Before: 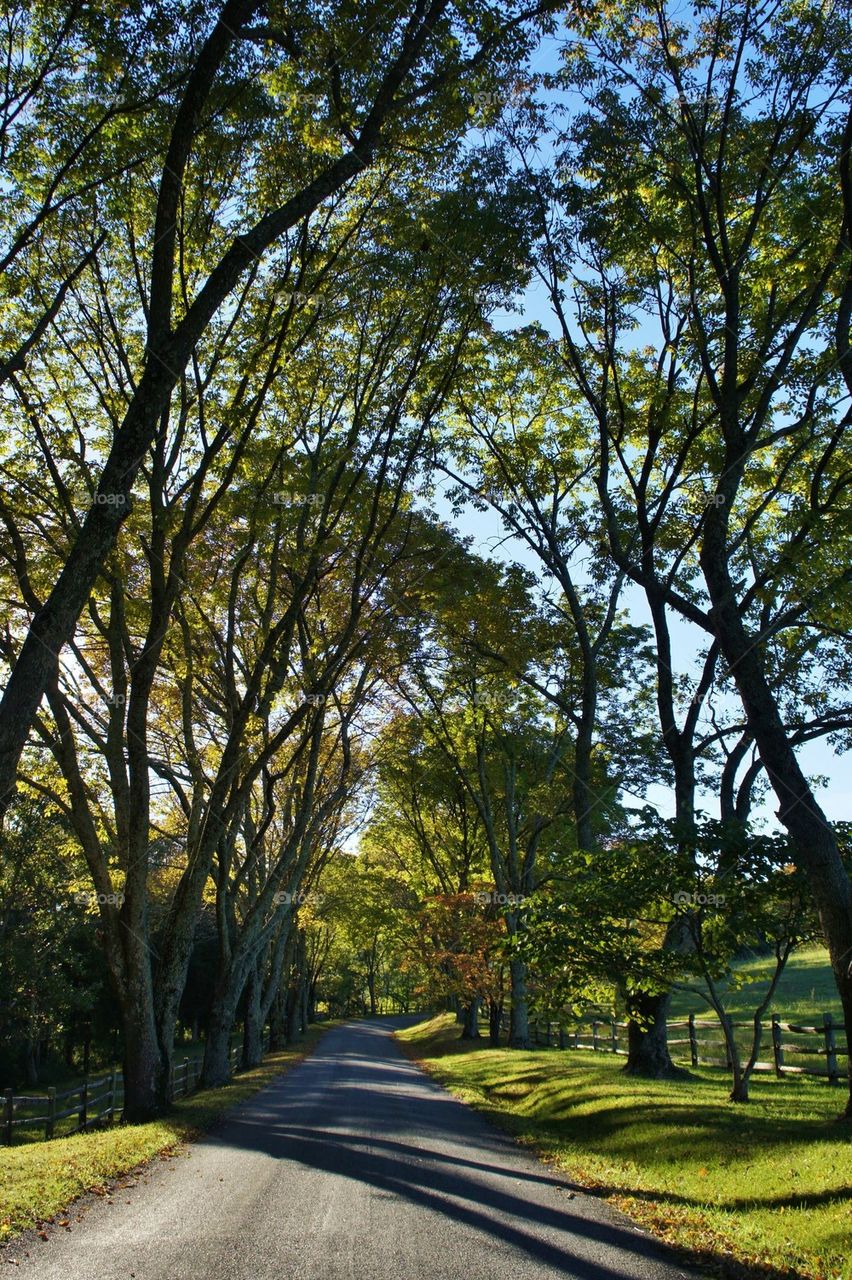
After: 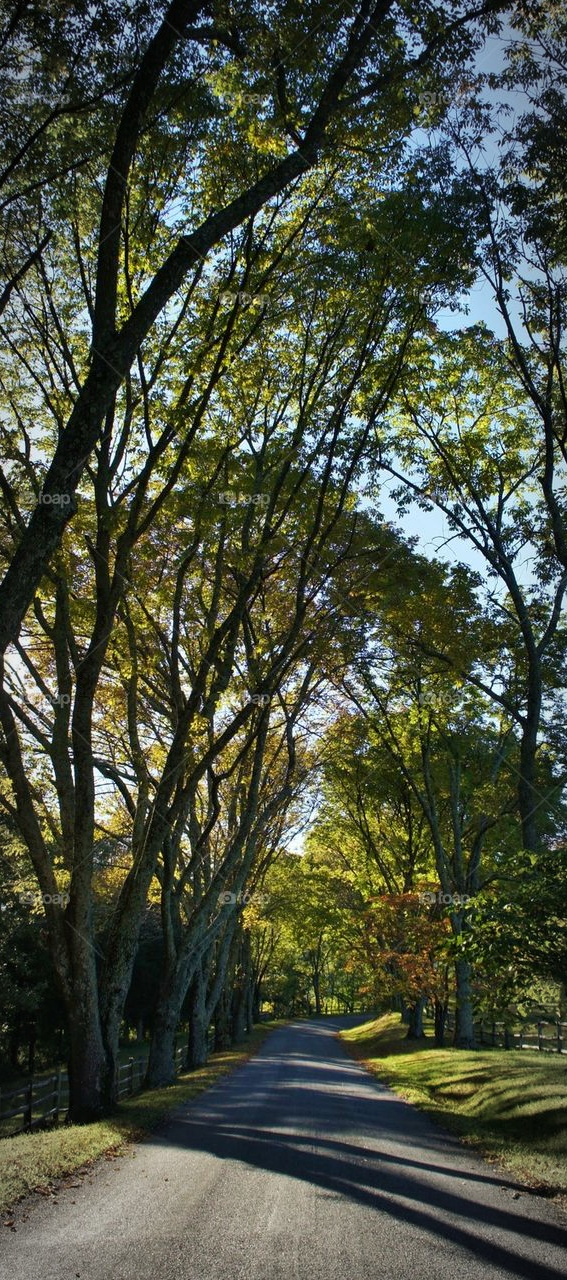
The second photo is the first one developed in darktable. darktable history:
crop and rotate: left 6.54%, right 26.875%
vignetting: automatic ratio true
